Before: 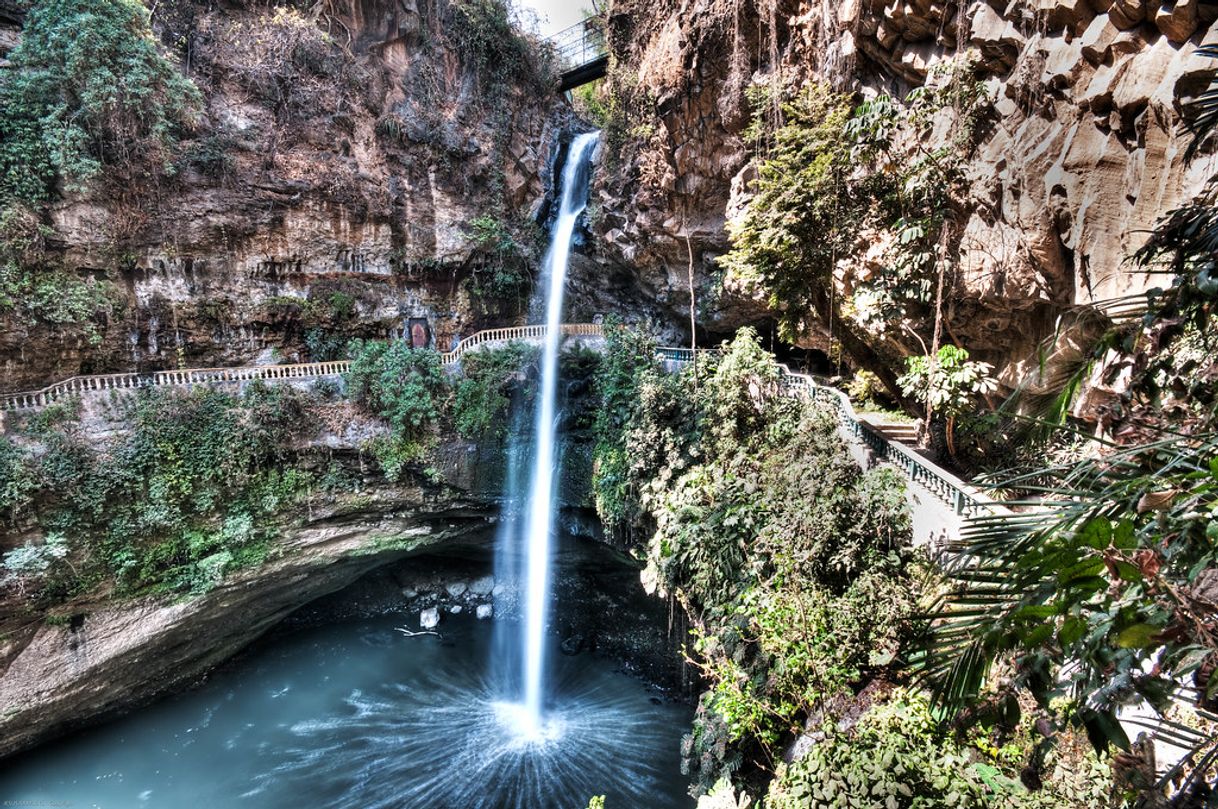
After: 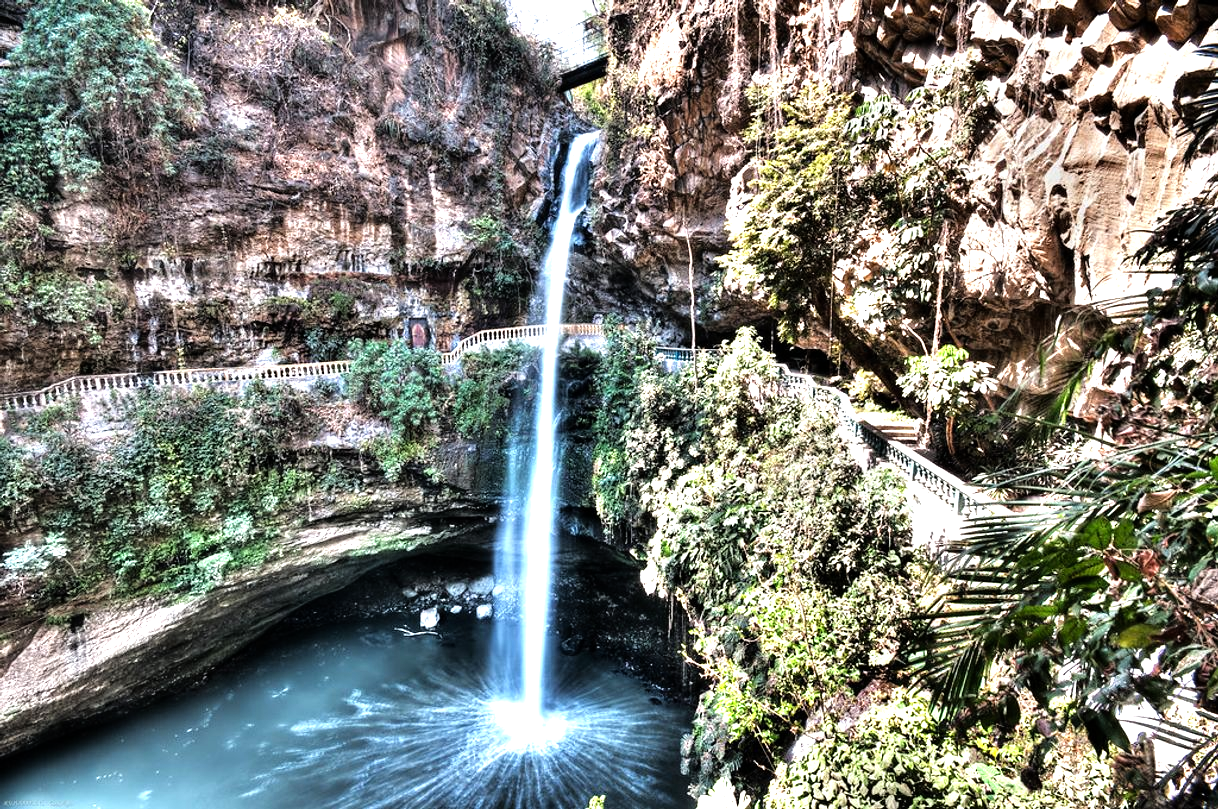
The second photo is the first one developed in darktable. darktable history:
tone equalizer: -8 EV -1.09 EV, -7 EV -0.972 EV, -6 EV -0.86 EV, -5 EV -0.547 EV, -3 EV 0.599 EV, -2 EV 0.839 EV, -1 EV 1 EV, +0 EV 1.06 EV
